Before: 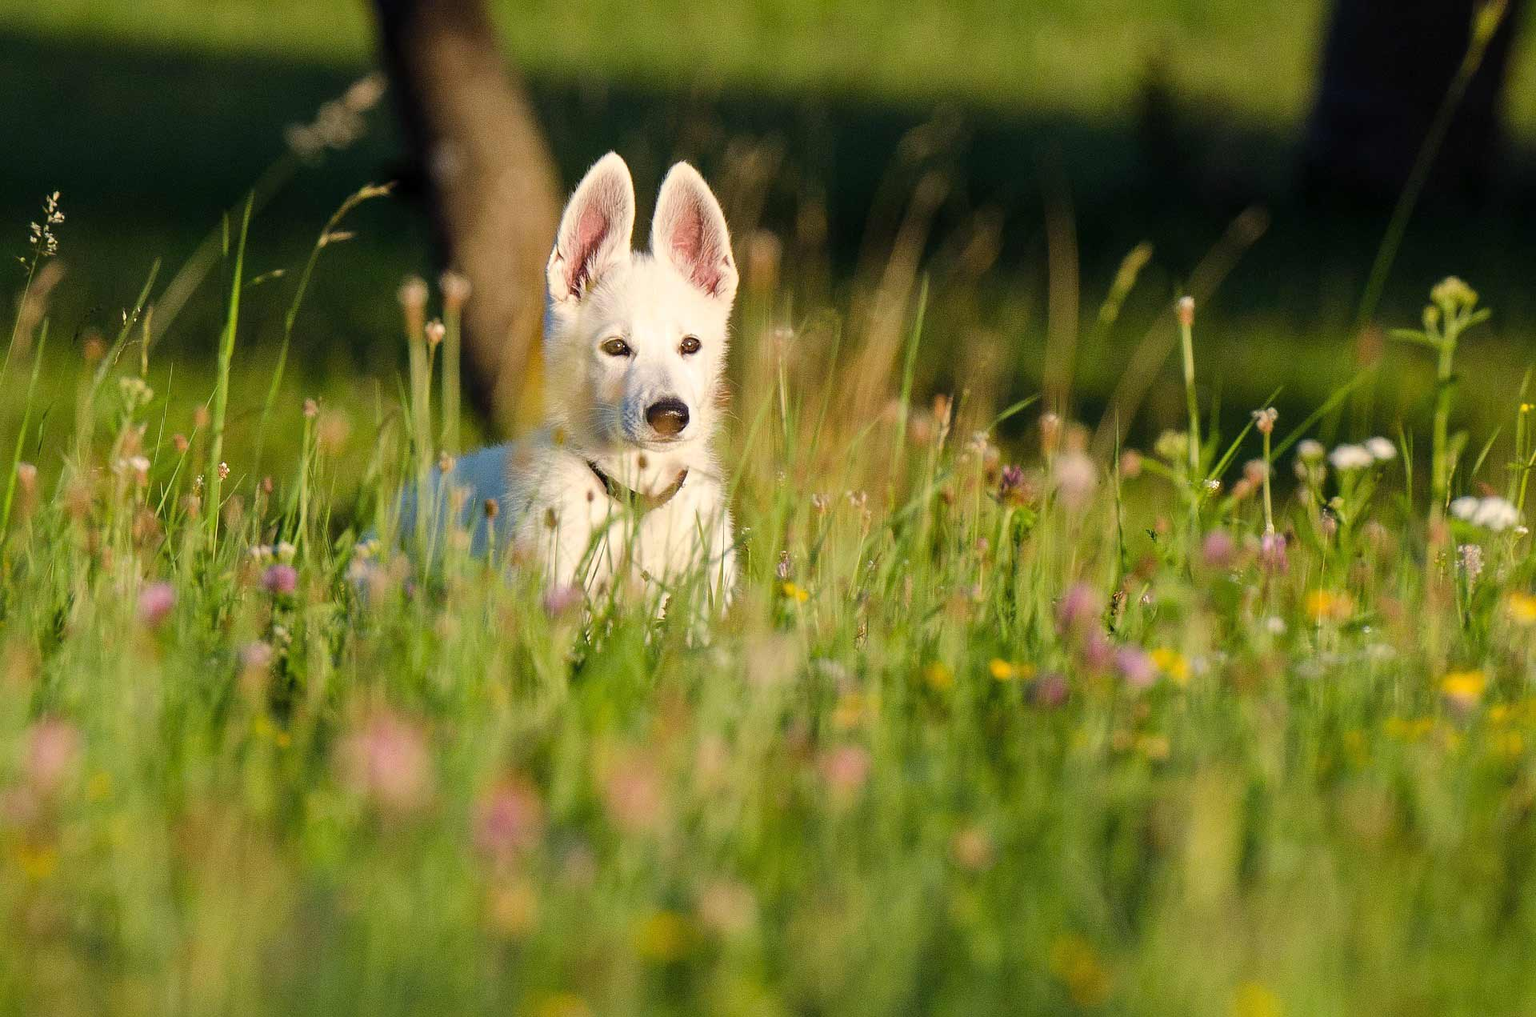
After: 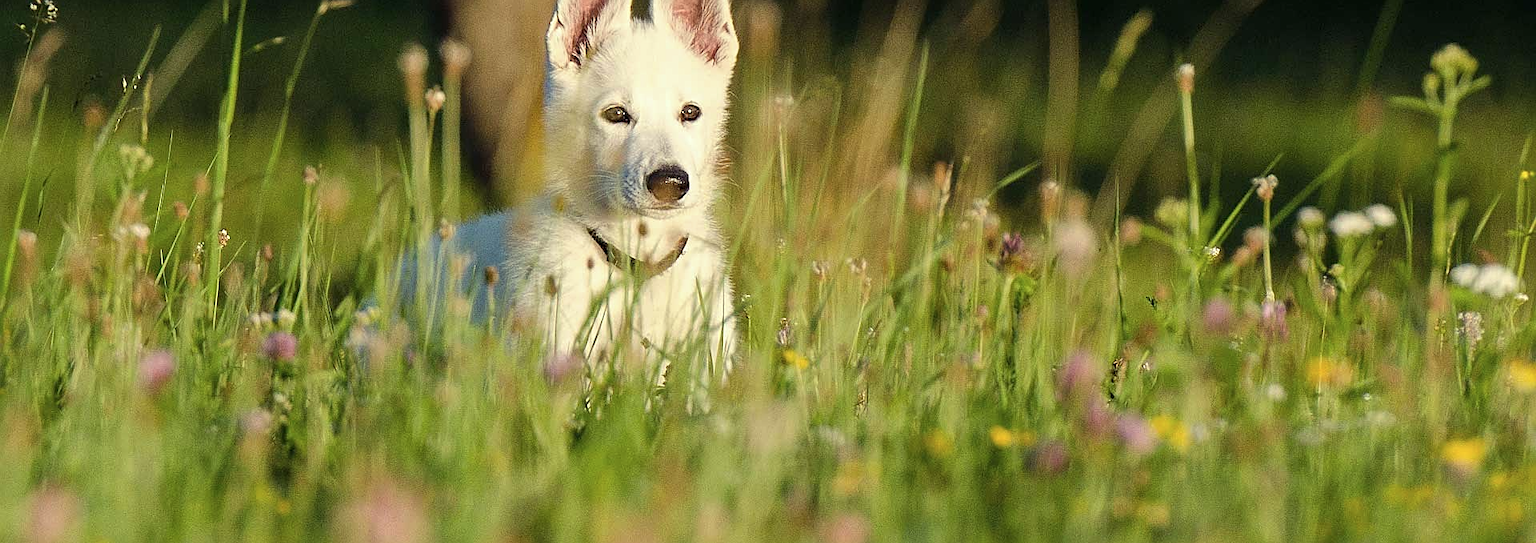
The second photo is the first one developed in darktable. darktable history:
crop and rotate: top 22.968%, bottom 23.568%
color correction: highlights a* -4.24, highlights b* 6.79
sharpen: on, module defaults
contrast brightness saturation: saturation -0.16
